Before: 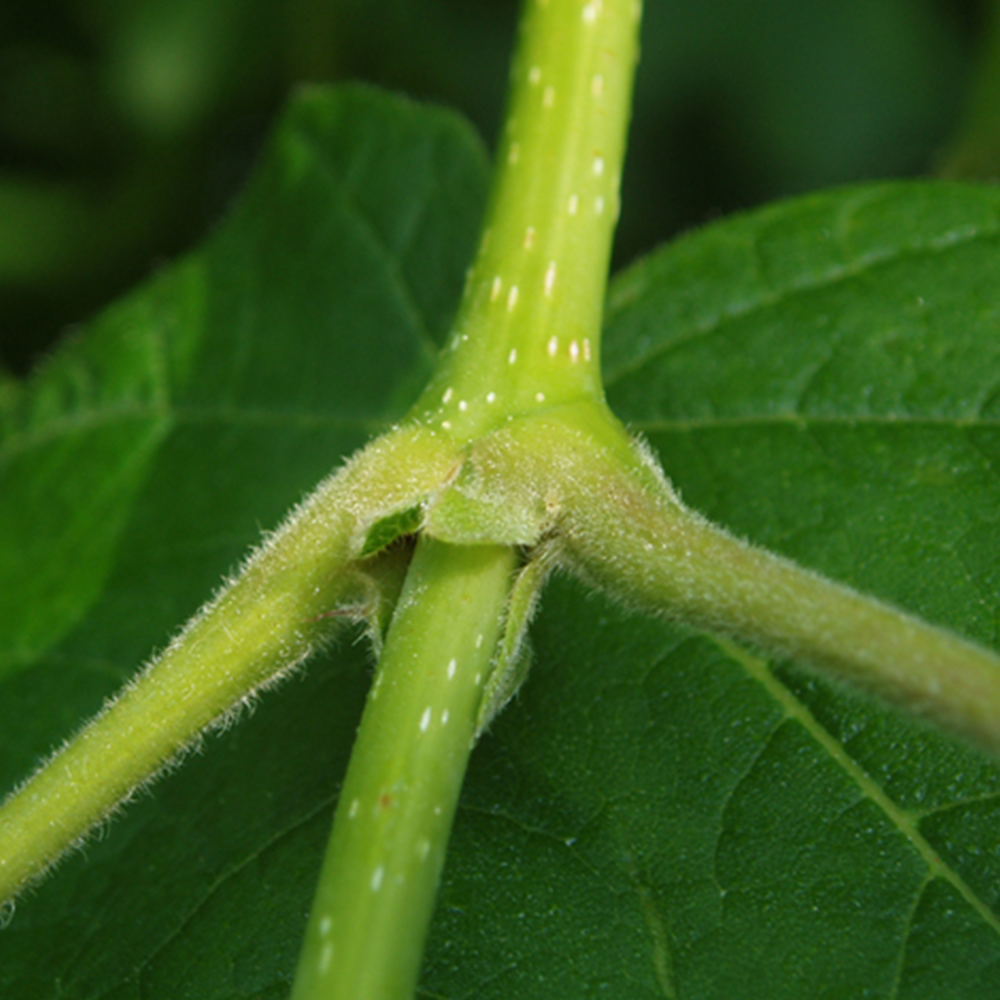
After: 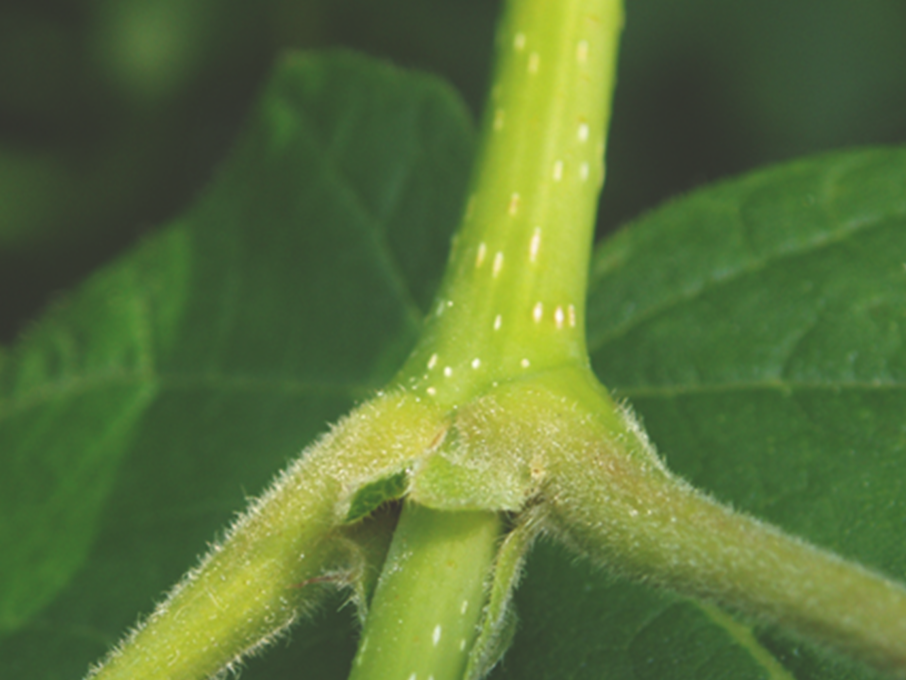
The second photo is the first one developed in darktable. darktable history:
crop: left 1.593%, top 3.461%, right 7.724%, bottom 28.461%
exposure: black level correction -0.028, compensate exposure bias true, compensate highlight preservation false
color calibration: output R [1.063, -0.012, -0.003, 0], output G [0, 1.022, 0.021, 0], output B [-0.079, 0.047, 1, 0], illuminant same as pipeline (D50), adaptation none (bypass), x 0.333, y 0.334, temperature 5013.68 K
